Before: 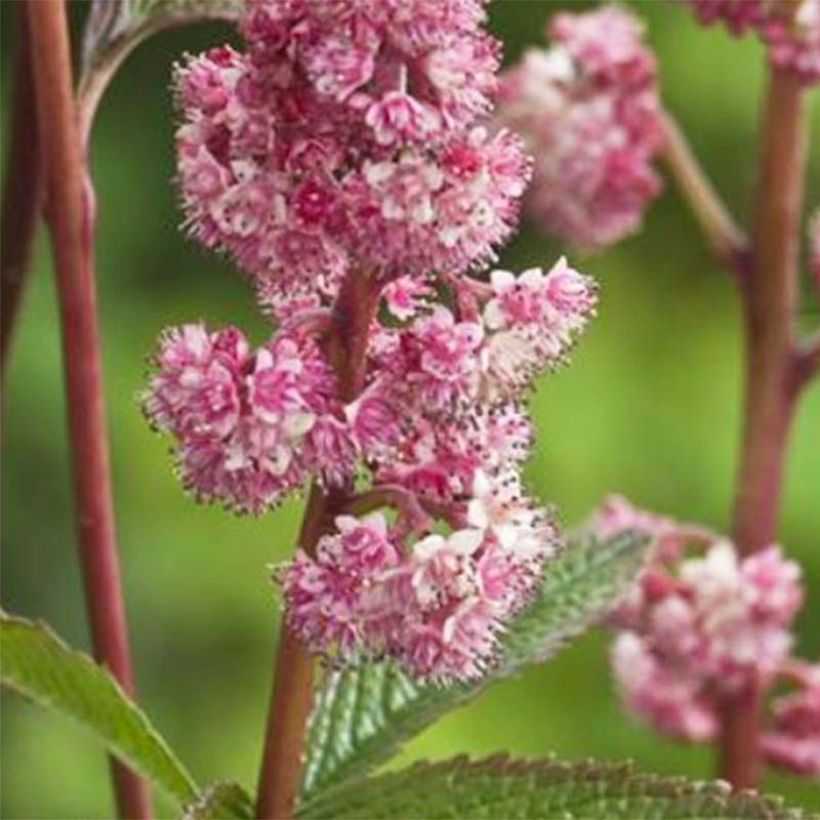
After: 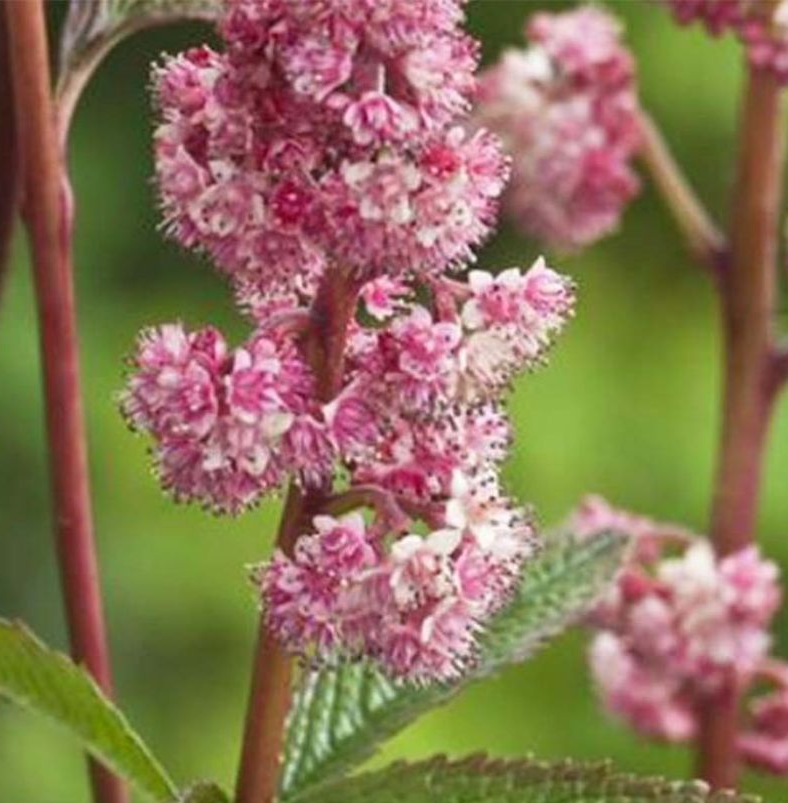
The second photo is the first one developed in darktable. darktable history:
crop and rotate: left 2.693%, right 1.114%, bottom 1.984%
